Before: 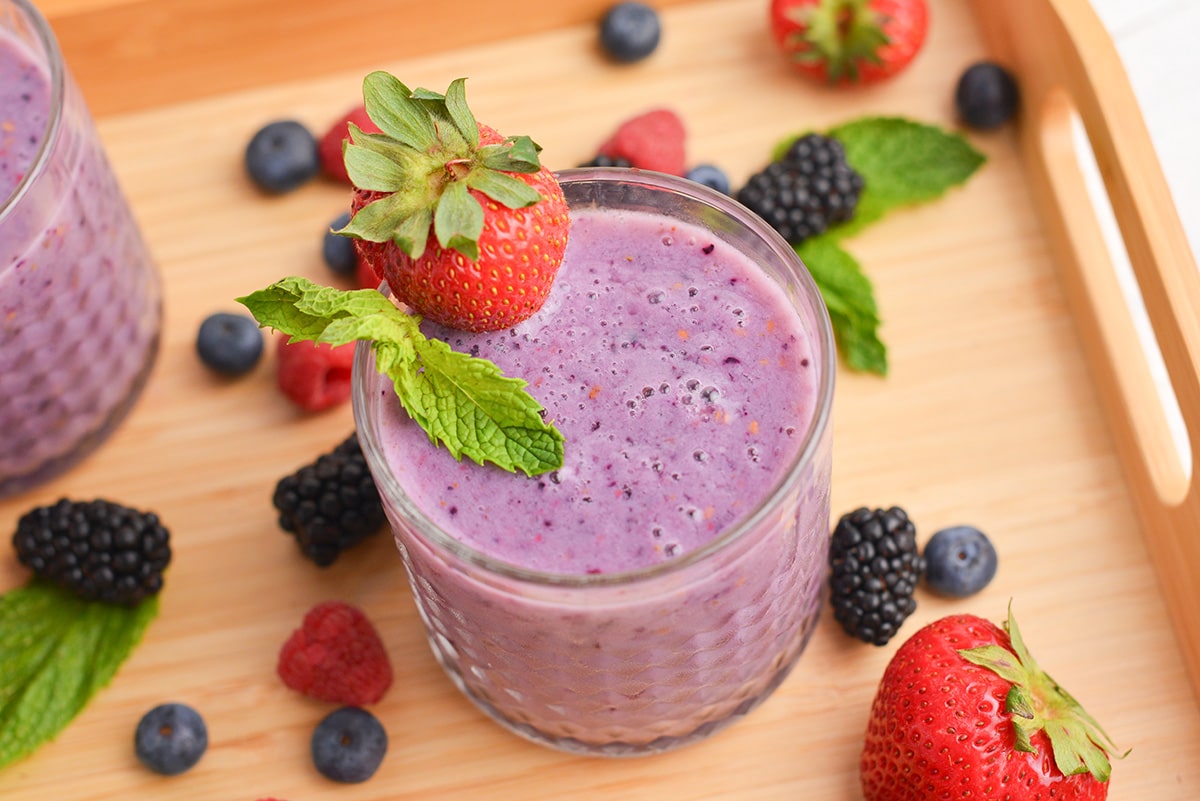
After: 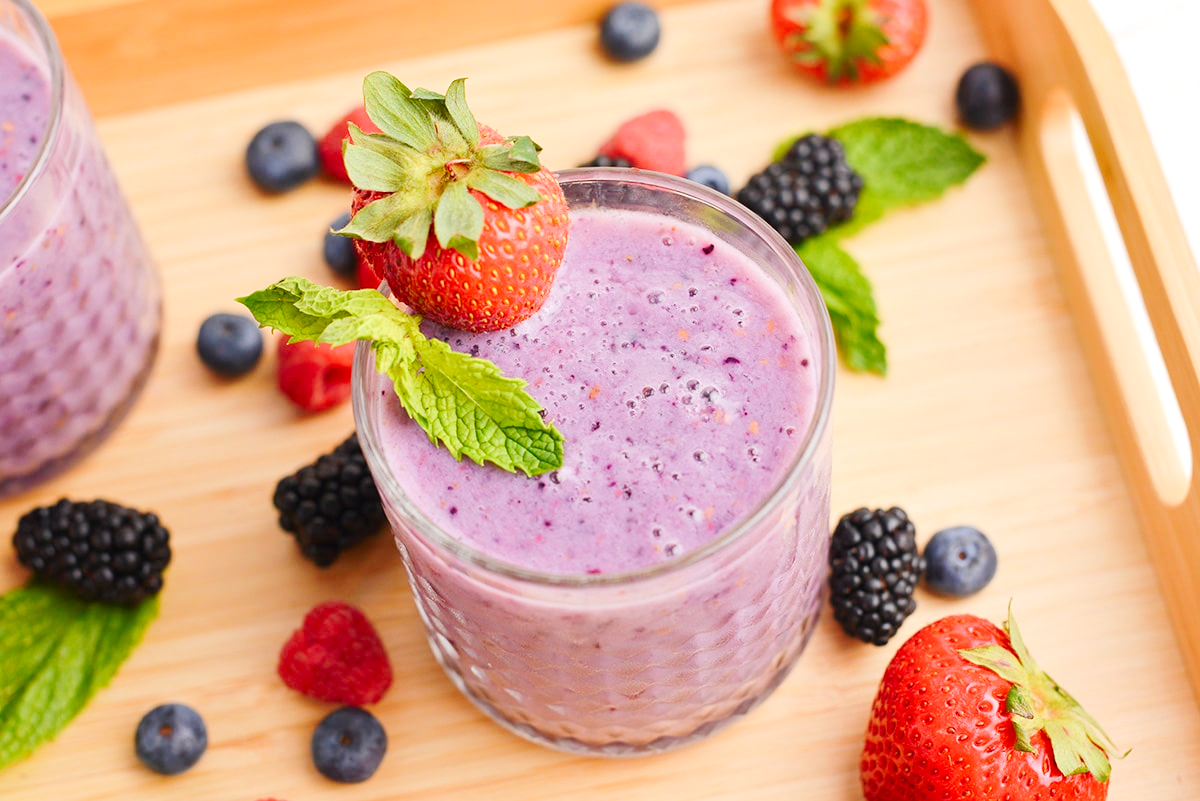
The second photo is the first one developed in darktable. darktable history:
exposure: exposure 0.221 EV, compensate highlight preservation false
tone curve: curves: ch0 [(0, 0) (0.071, 0.047) (0.266, 0.26) (0.483, 0.554) (0.753, 0.811) (1, 0.983)]; ch1 [(0, 0) (0.346, 0.307) (0.408, 0.387) (0.463, 0.465) (0.482, 0.493) (0.502, 0.499) (0.517, 0.502) (0.55, 0.548) (0.597, 0.61) (0.651, 0.698) (1, 1)]; ch2 [(0, 0) (0.346, 0.34) (0.434, 0.46) (0.485, 0.494) (0.5, 0.498) (0.517, 0.506) (0.526, 0.545) (0.583, 0.61) (0.625, 0.659) (1, 1)], preserve colors none
